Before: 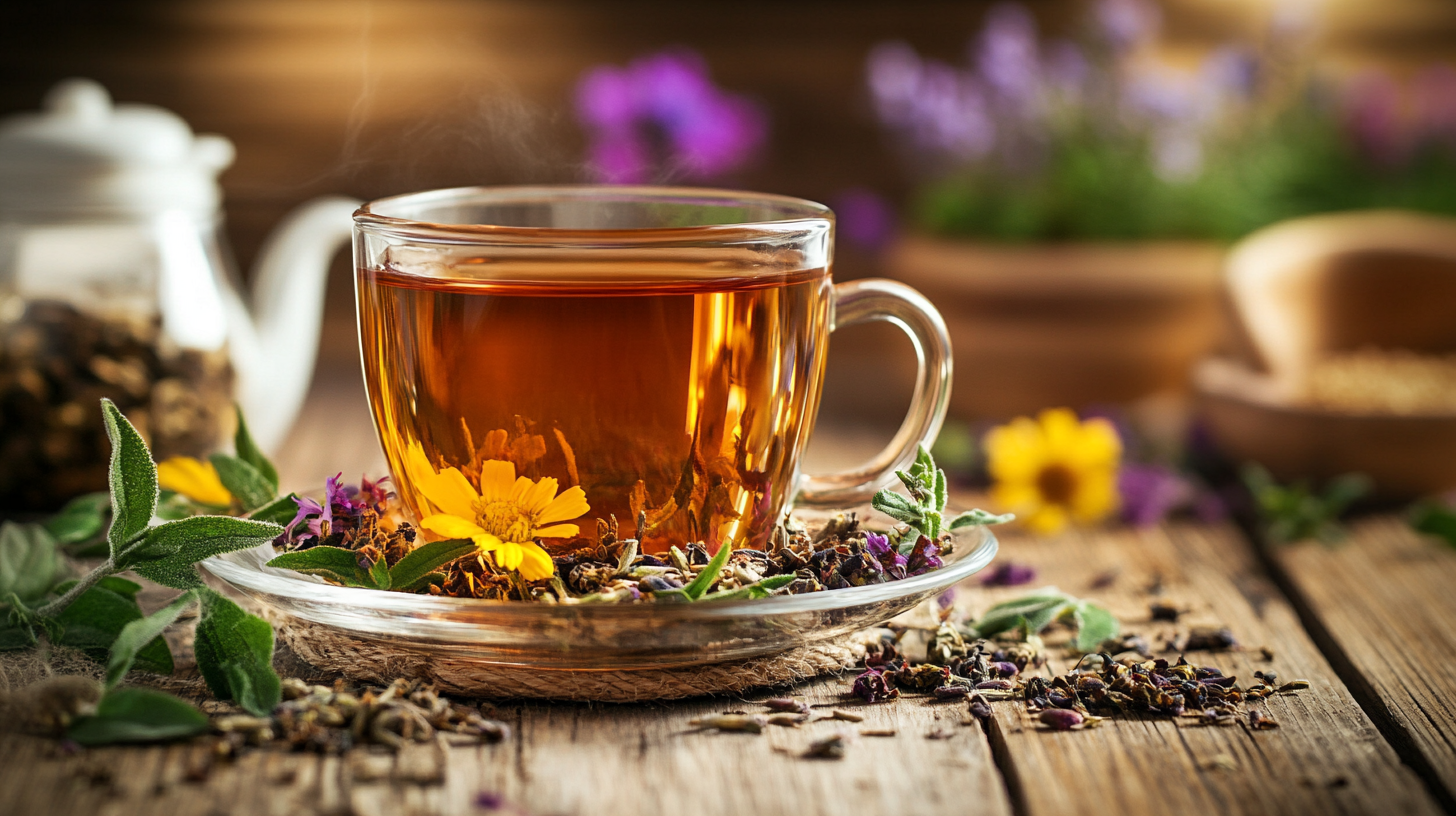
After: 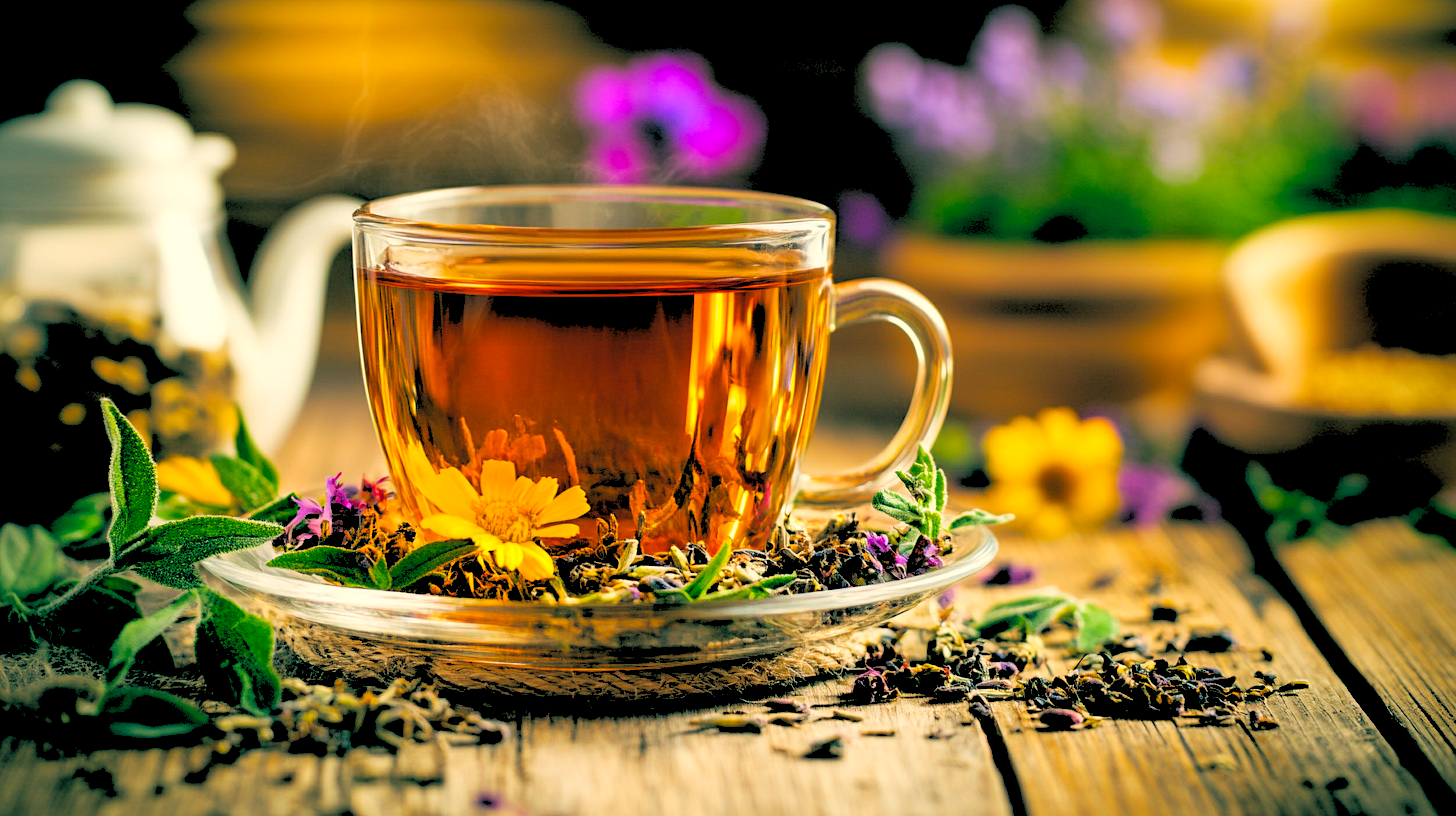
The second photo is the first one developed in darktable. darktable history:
color balance: lift [1.005, 0.99, 1.007, 1.01], gamma [1, 0.979, 1.011, 1.021], gain [0.923, 1.098, 1.025, 0.902], input saturation 90.45%, contrast 7.73%, output saturation 105.91%
rgb levels: levels [[0.027, 0.429, 0.996], [0, 0.5, 1], [0, 0.5, 1]]
color balance rgb: linear chroma grading › global chroma 15%, perceptual saturation grading › global saturation 30%
